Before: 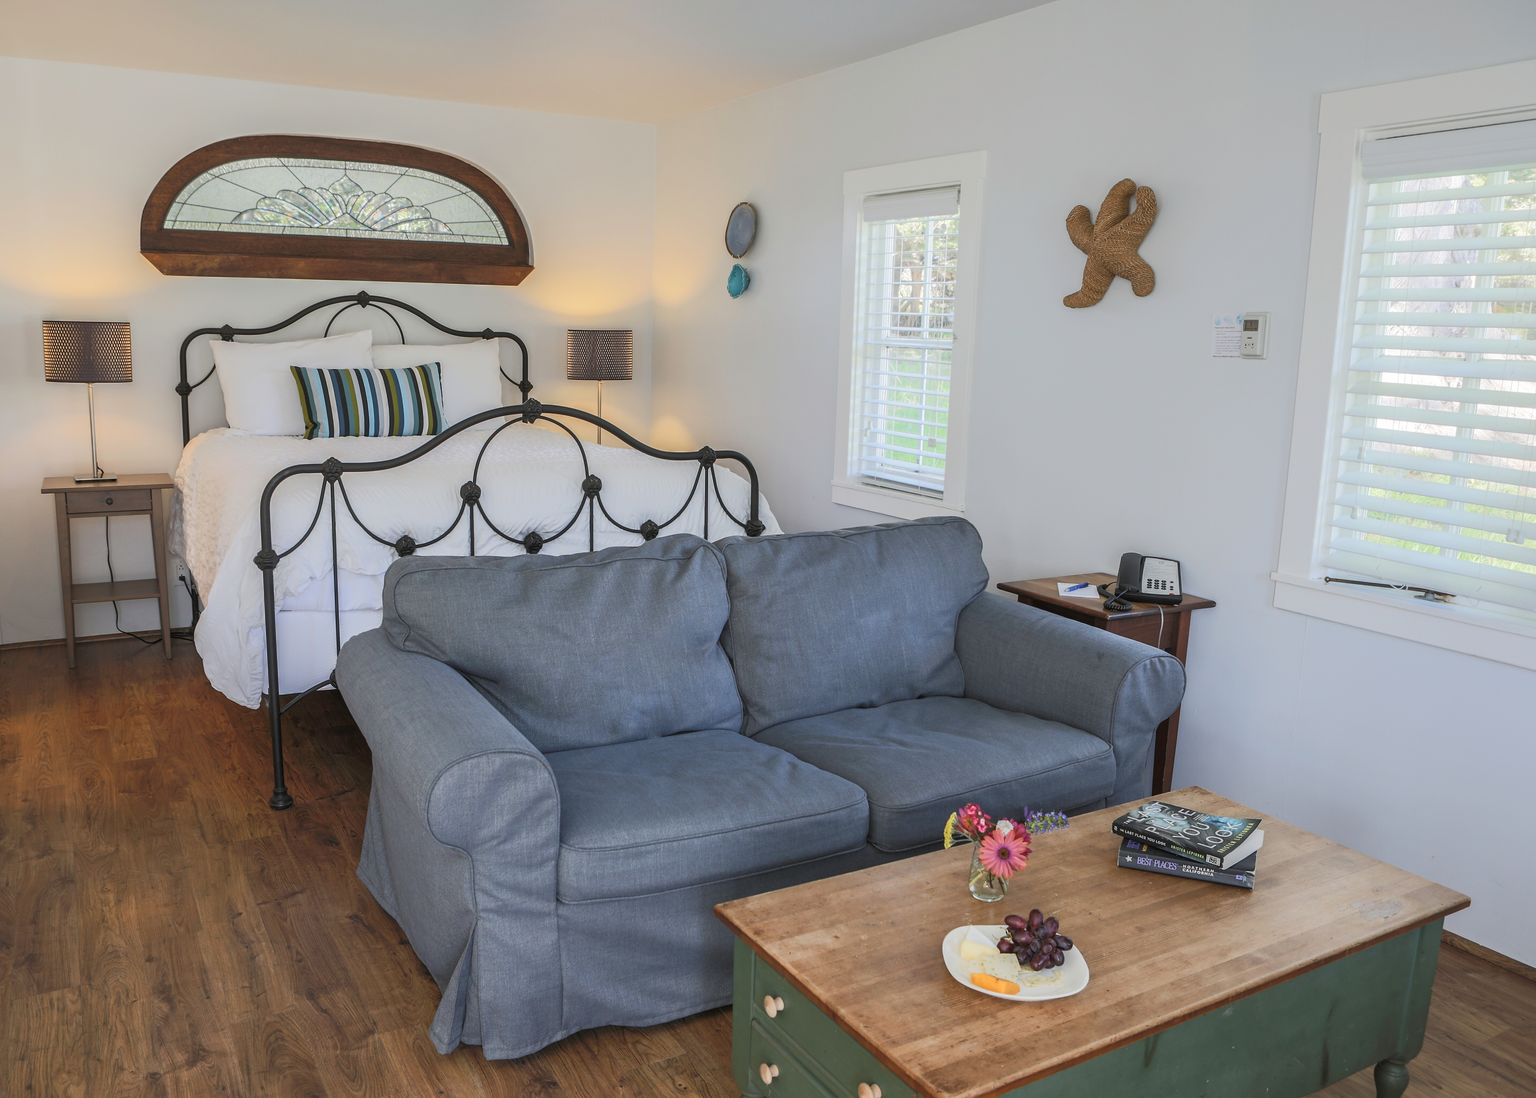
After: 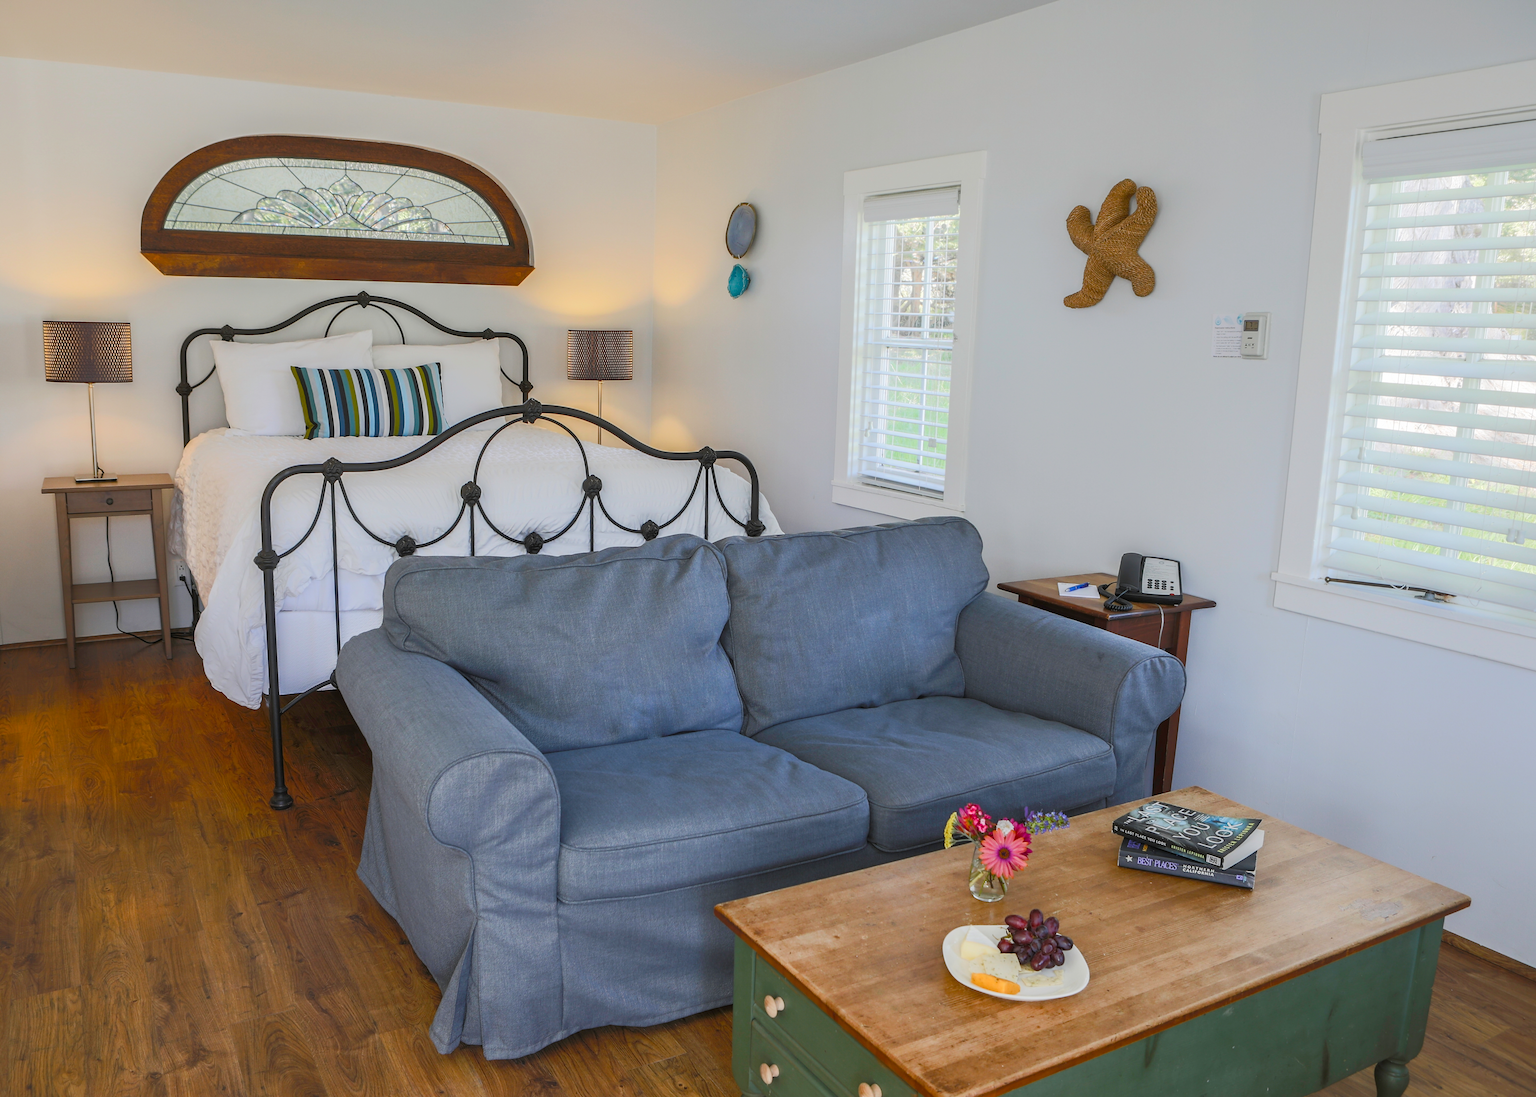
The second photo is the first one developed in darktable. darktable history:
levels: white 99.96%
color balance rgb: perceptual saturation grading › global saturation 23.847%, perceptual saturation grading › highlights -23.707%, perceptual saturation grading › mid-tones 24.684%, perceptual saturation grading › shadows 39.343%
